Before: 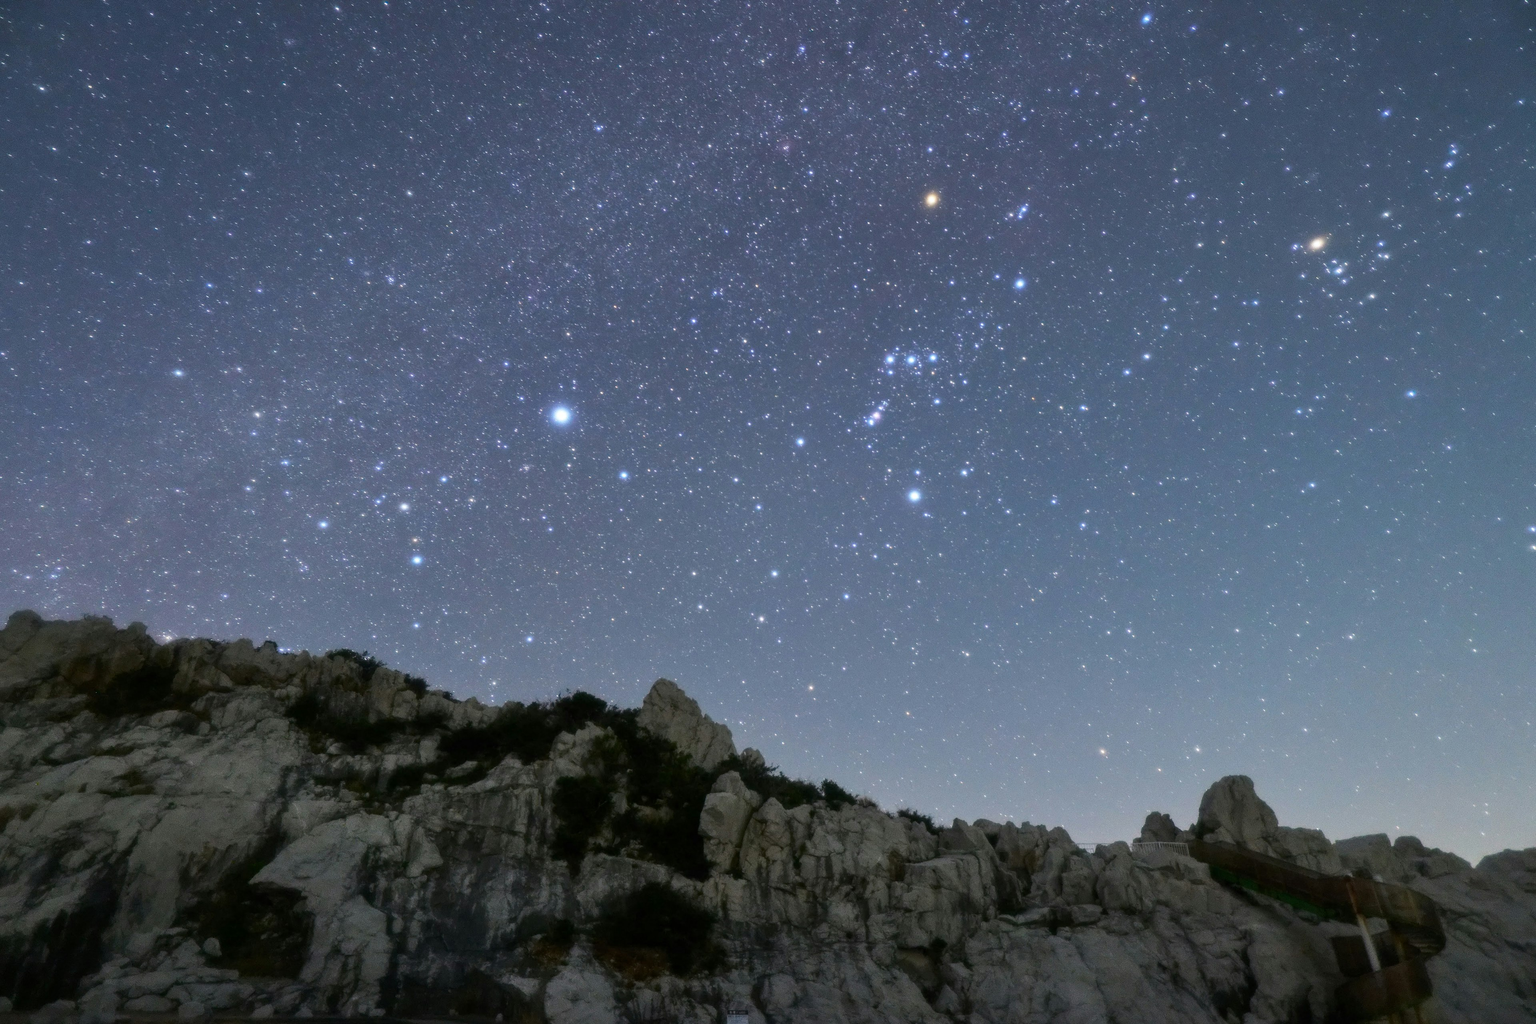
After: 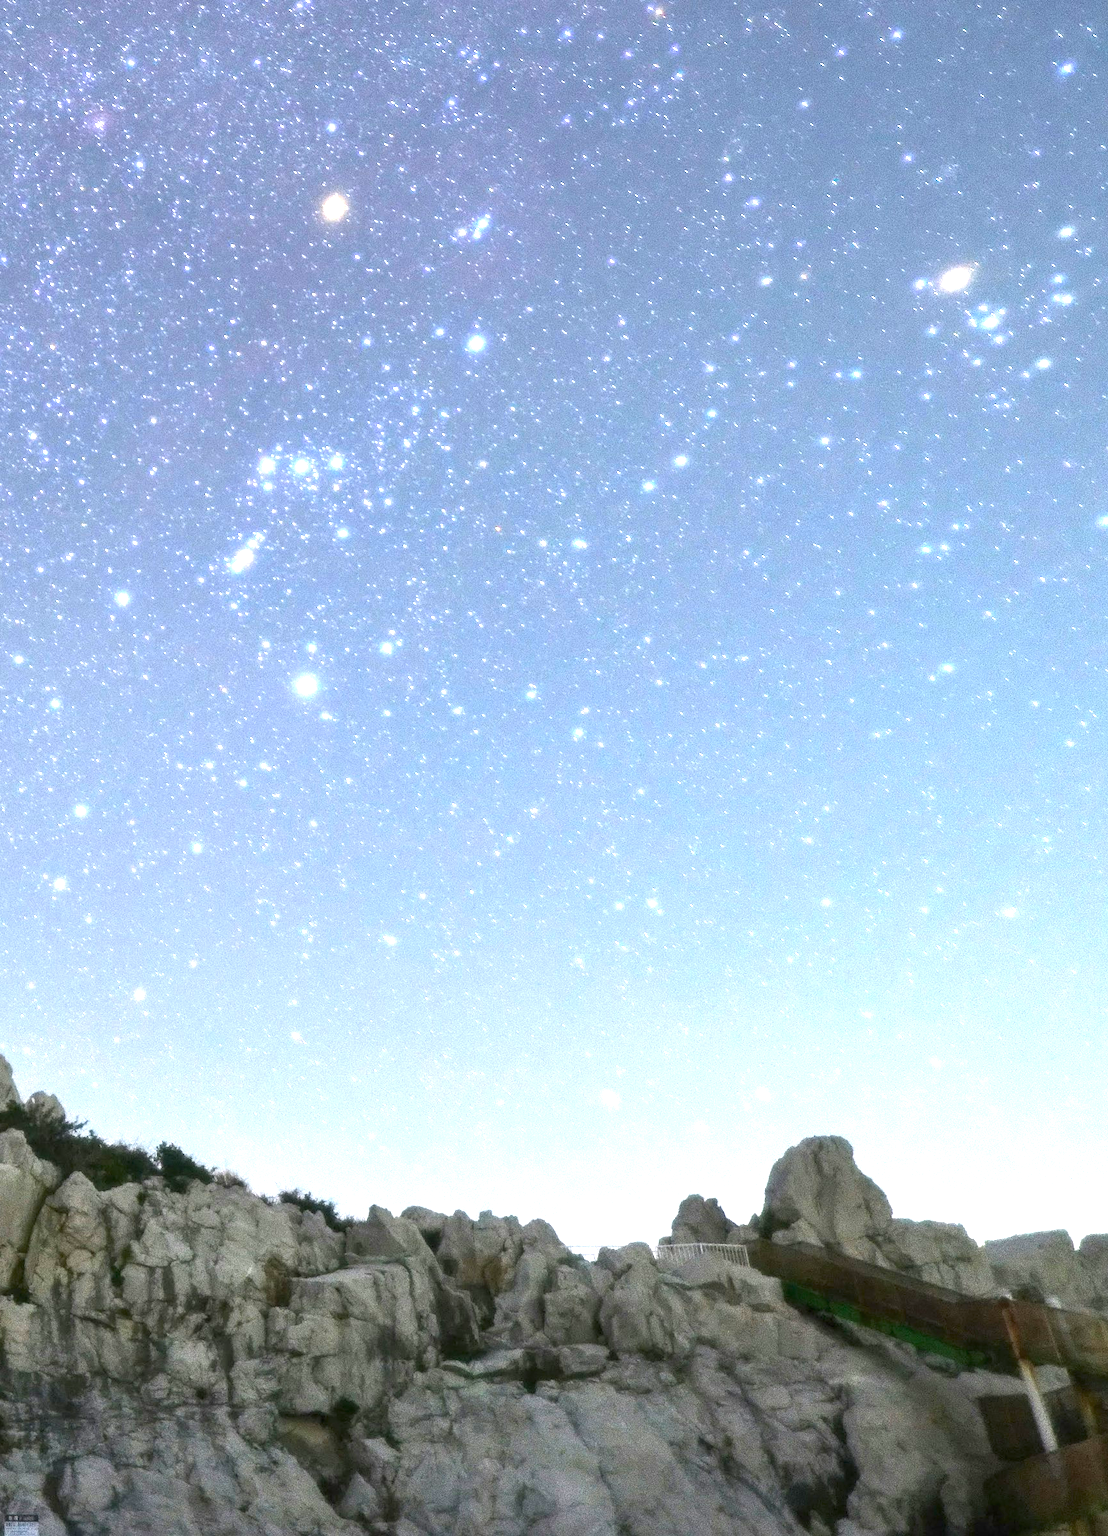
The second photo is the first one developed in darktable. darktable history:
exposure: black level correction 0, exposure 1.96 EV, compensate exposure bias true, compensate highlight preservation false
crop: left 47.18%, top 6.927%, right 8.019%
